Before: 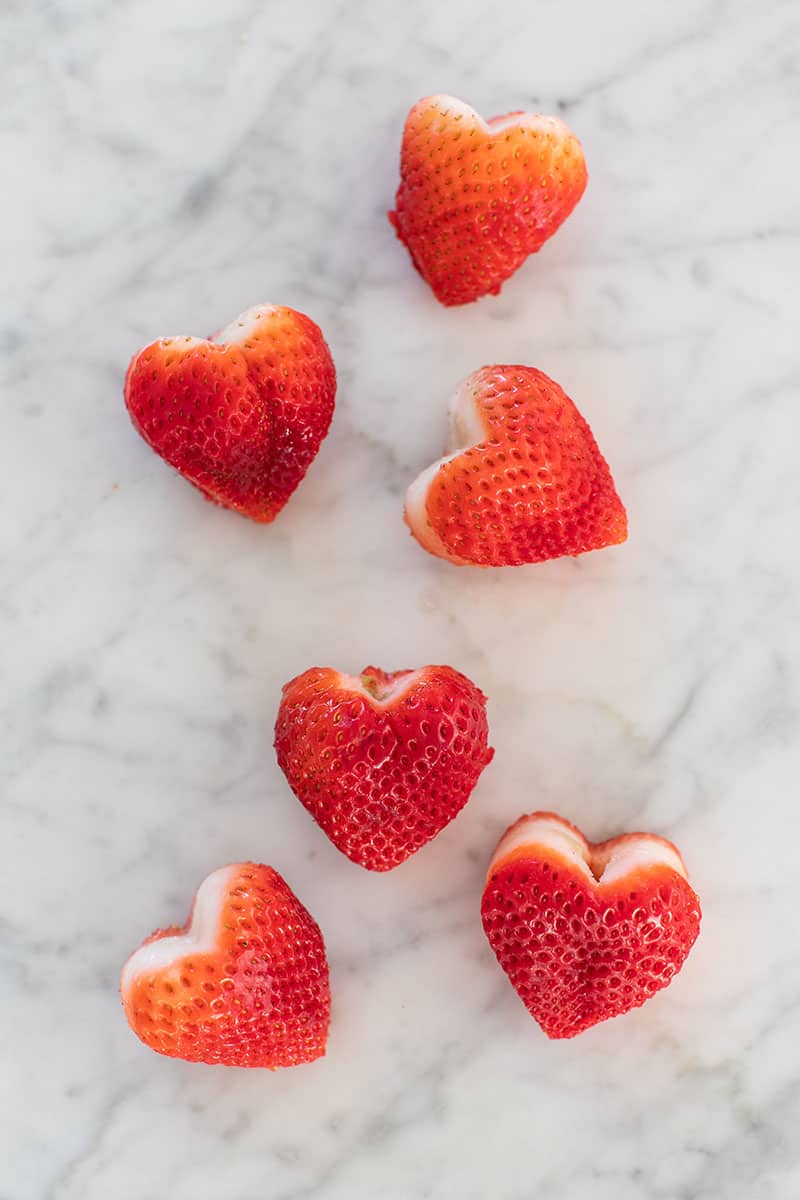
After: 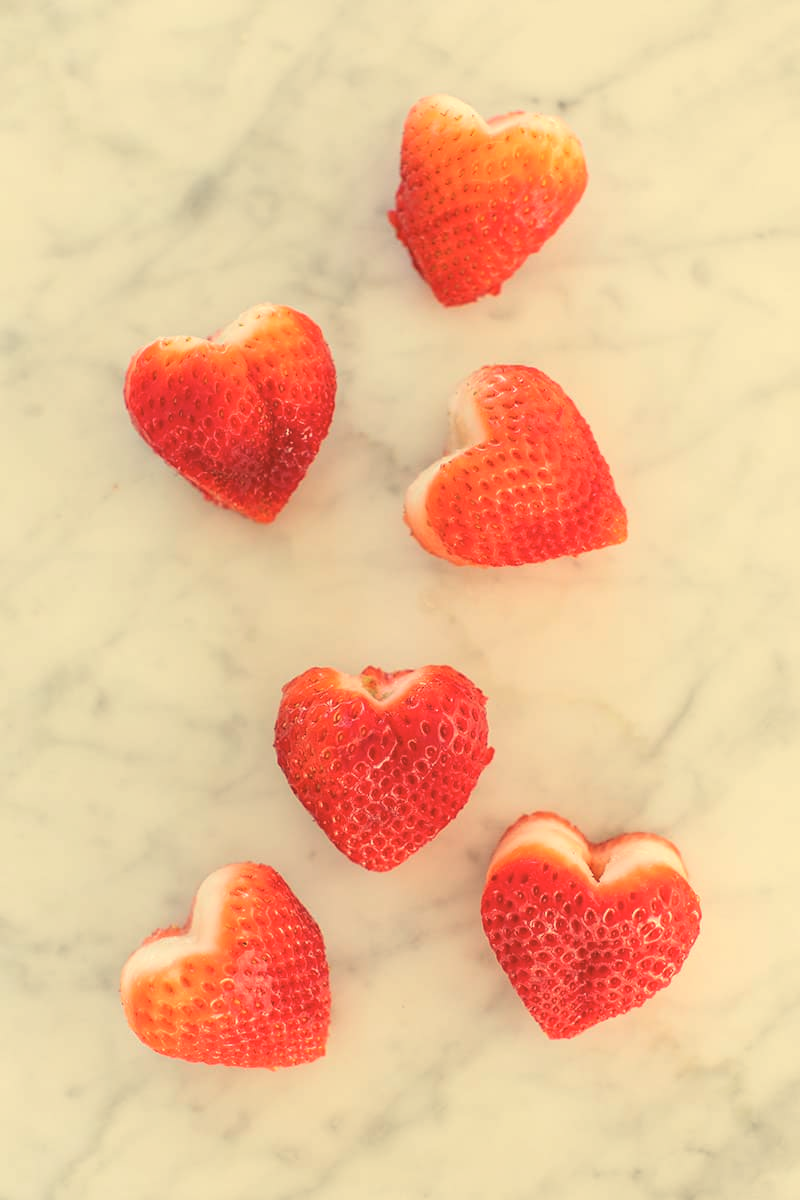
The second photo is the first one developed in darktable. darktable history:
white balance: red 1.08, blue 0.791
contrast brightness saturation: brightness 0.15
